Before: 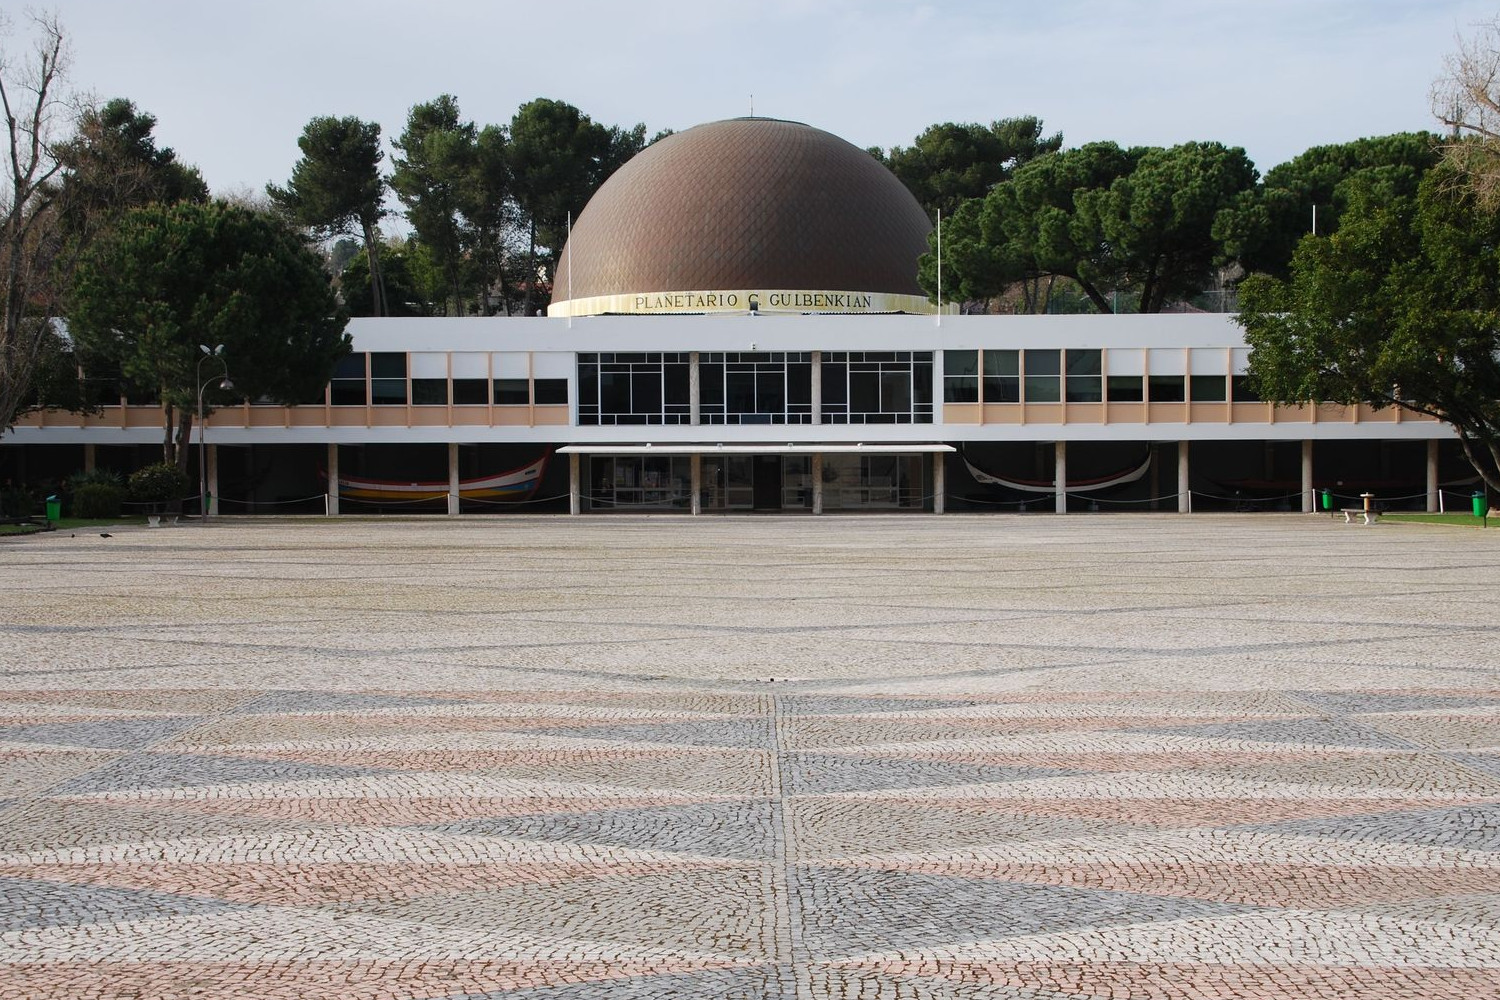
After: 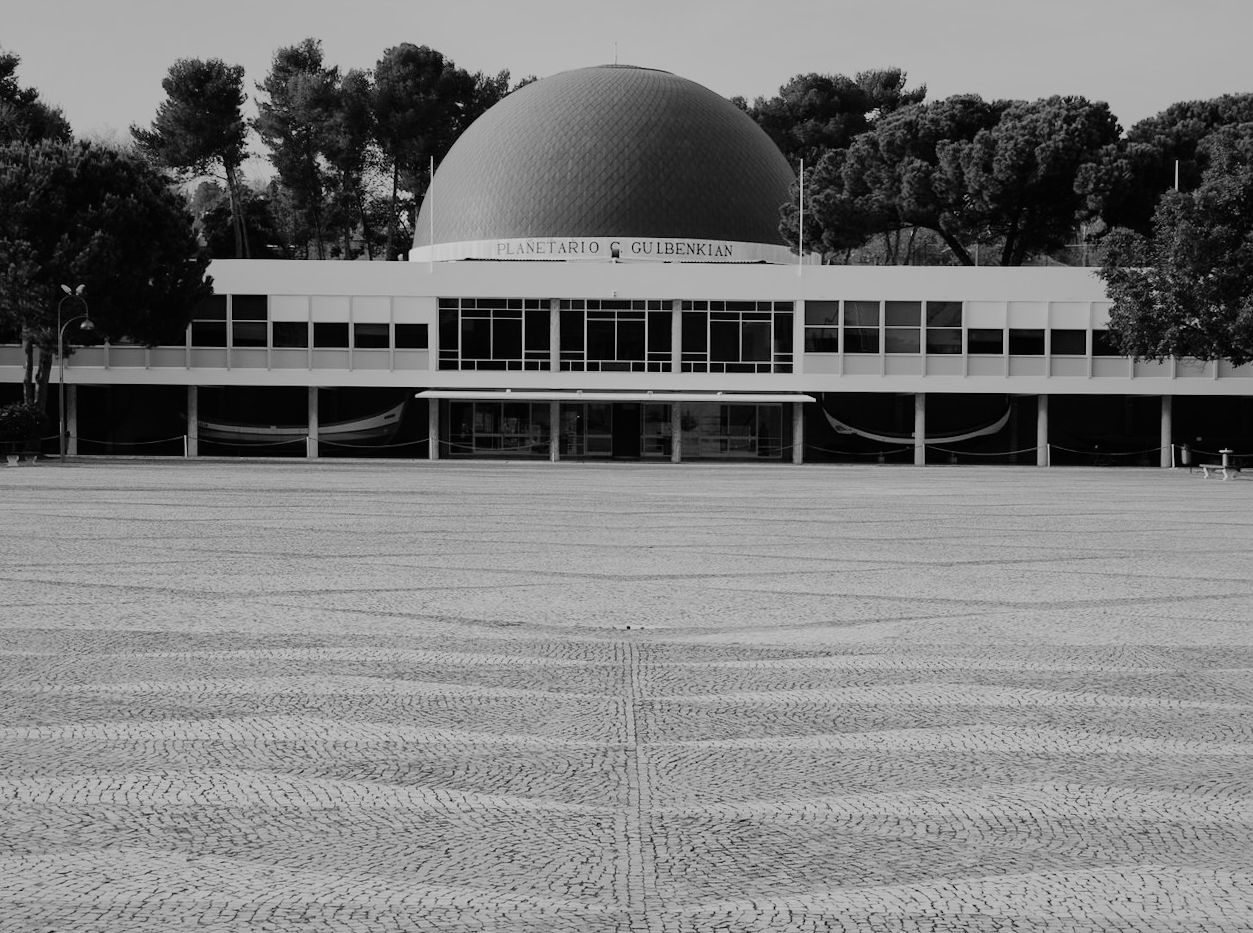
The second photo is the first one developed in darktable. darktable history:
crop: left 9.807%, top 6.259%, right 7.334%, bottom 2.177%
shadows and highlights: shadows 40, highlights -60
sigmoid: skew -0.2, preserve hue 0%, red attenuation 0.1, red rotation 0.035, green attenuation 0.1, green rotation -0.017, blue attenuation 0.15, blue rotation -0.052, base primaries Rec2020
monochrome: a 2.21, b -1.33, size 2.2
color balance rgb: perceptual saturation grading › global saturation 20%, global vibrance 20%
rotate and perspective: rotation 0.8°, automatic cropping off
white balance: red 1.188, blue 1.11
